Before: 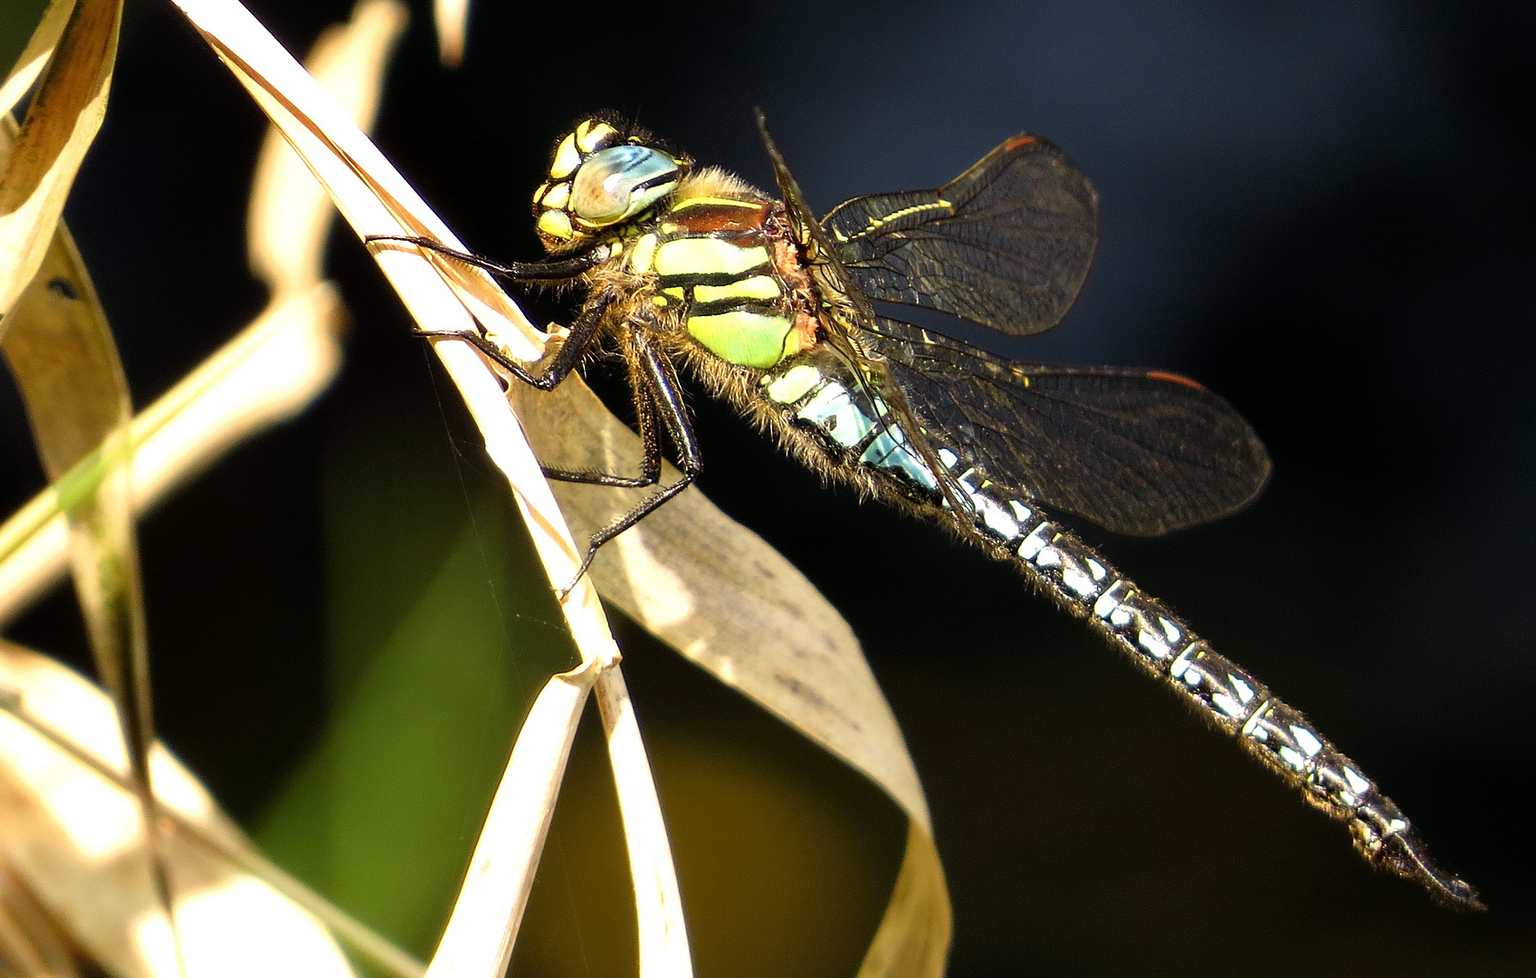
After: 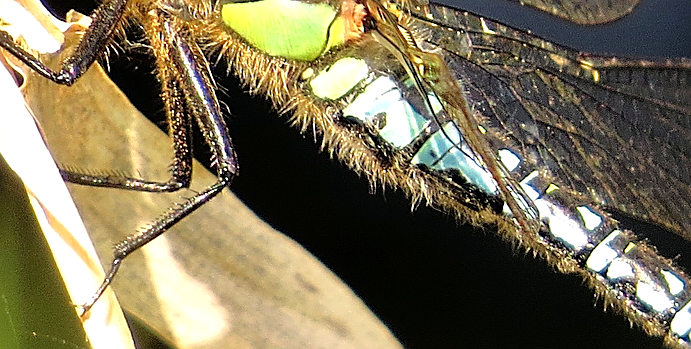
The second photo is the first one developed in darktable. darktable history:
sharpen: on, module defaults
crop: left 31.714%, top 32.042%, right 27.529%, bottom 35.554%
tone equalizer: -7 EV 0.156 EV, -6 EV 0.582 EV, -5 EV 1.13 EV, -4 EV 1.33 EV, -3 EV 1.16 EV, -2 EV 0.6 EV, -1 EV 0.166 EV, mask exposure compensation -0.505 EV
